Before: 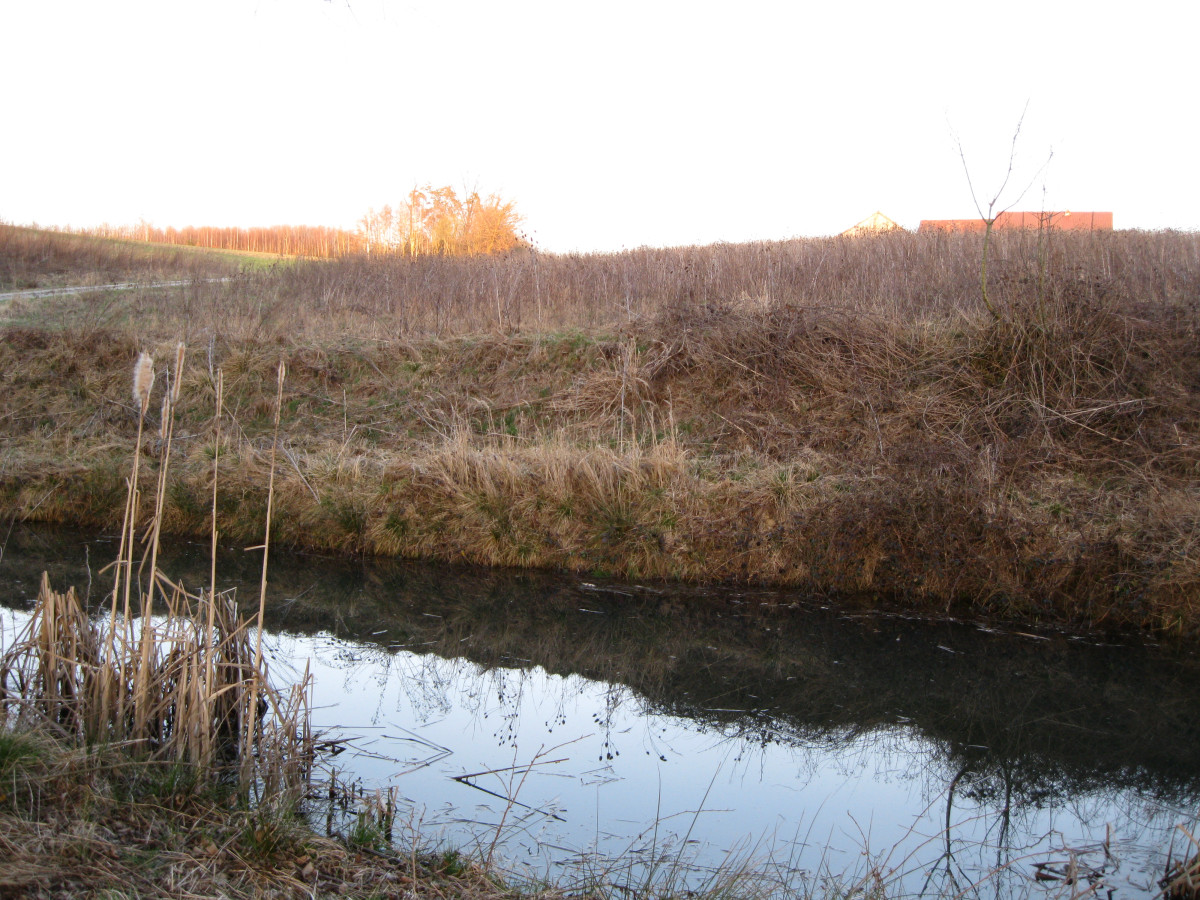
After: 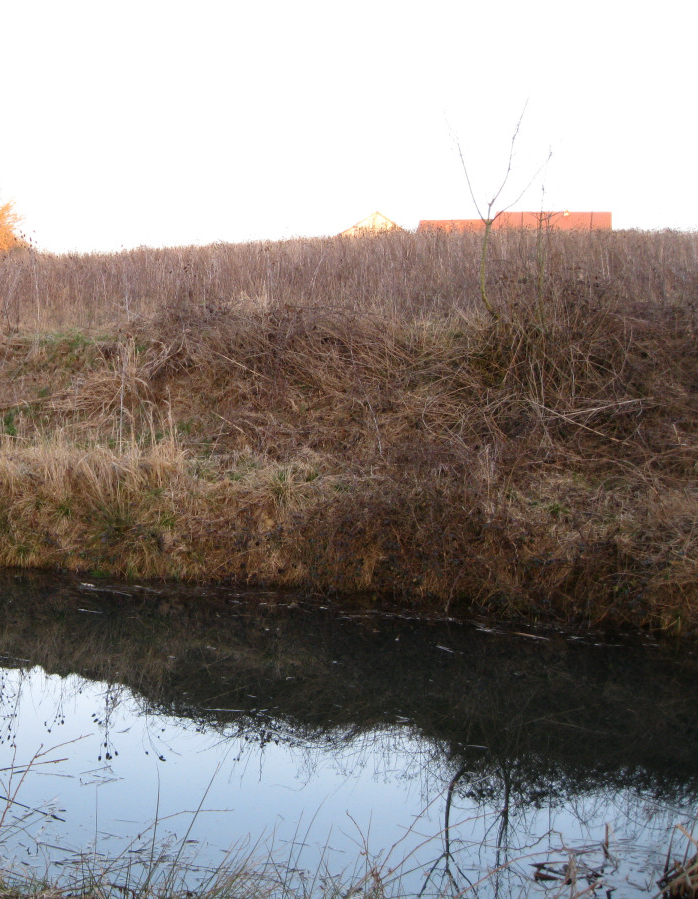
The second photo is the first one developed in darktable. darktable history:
crop: left 41.775%
